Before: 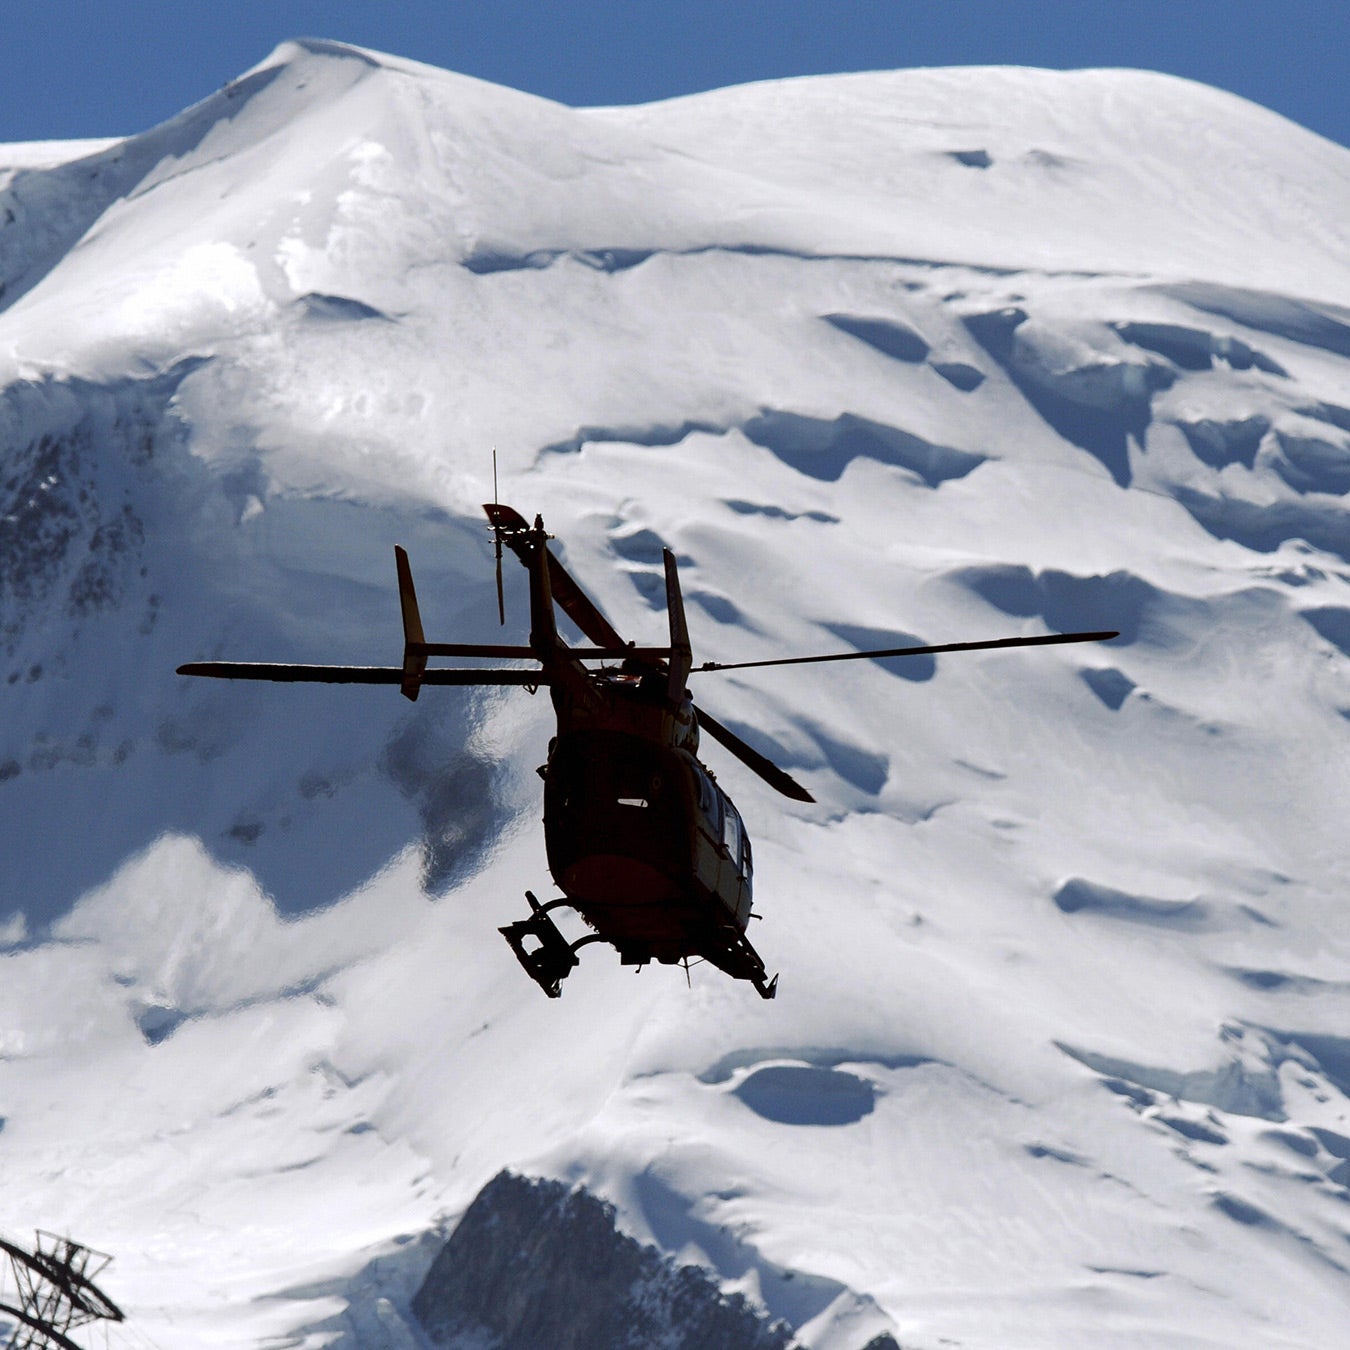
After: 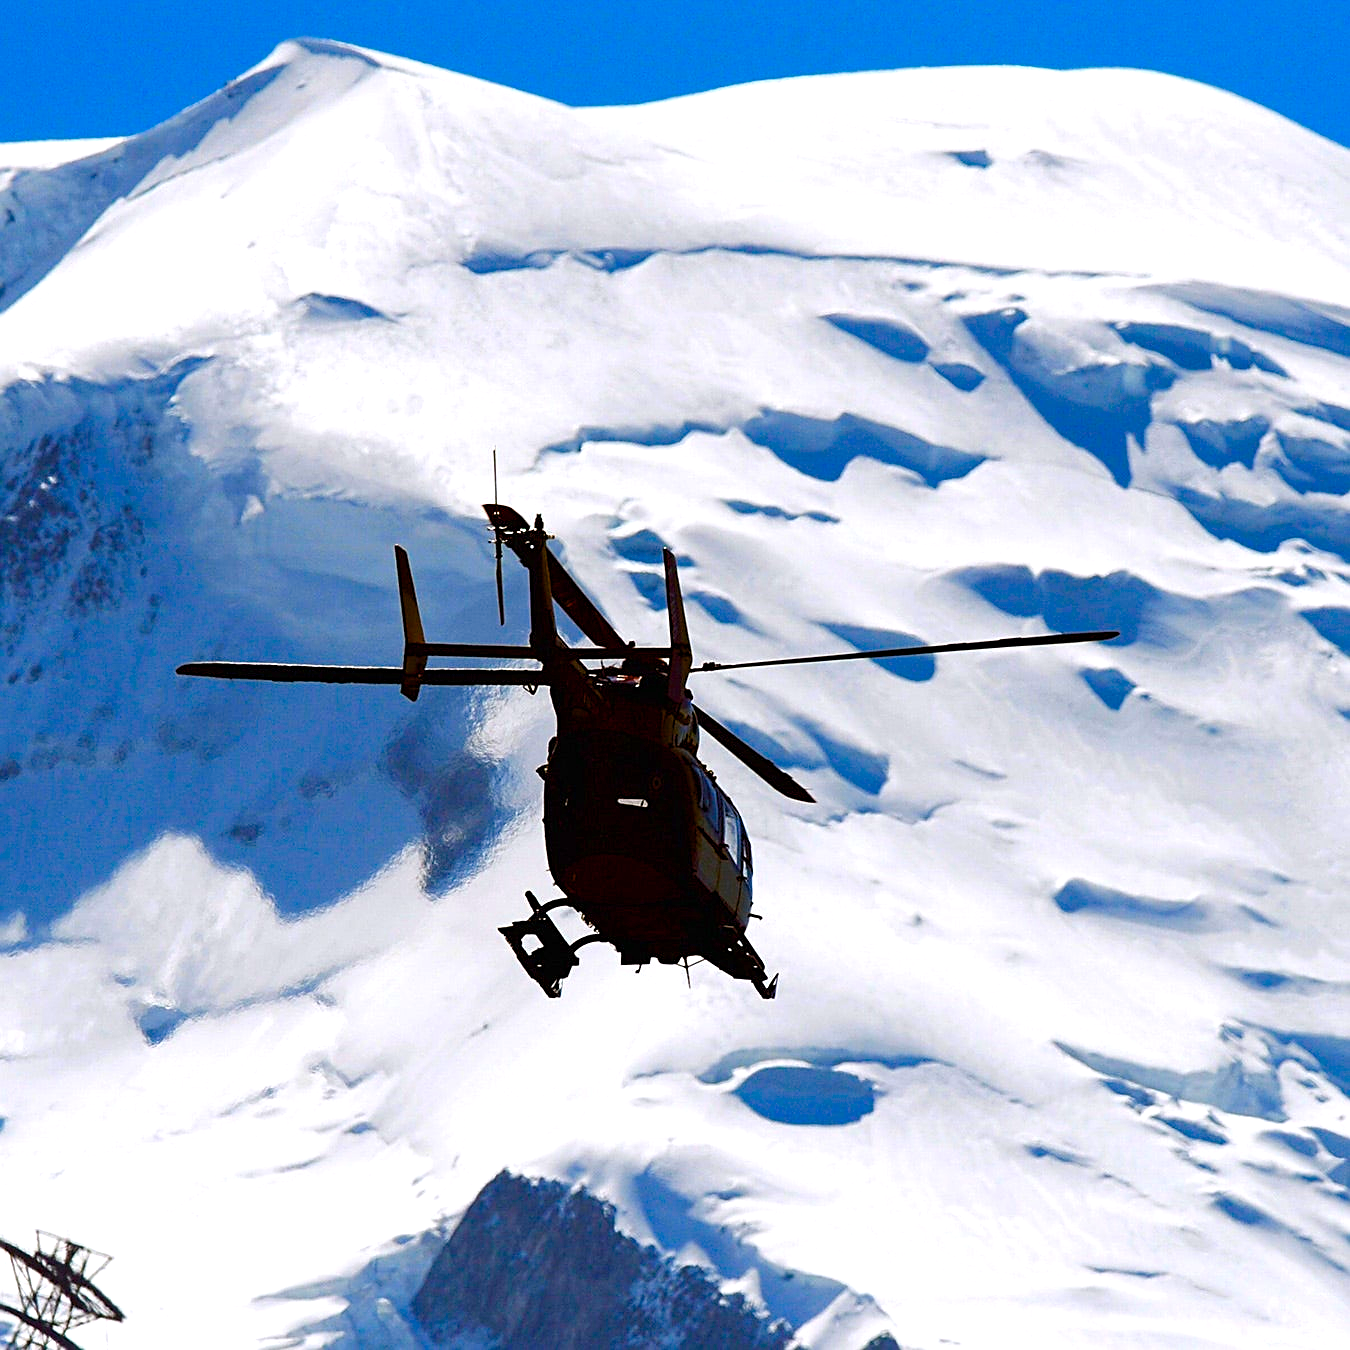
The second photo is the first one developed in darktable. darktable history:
color balance rgb: linear chroma grading › global chroma 33.535%, perceptual saturation grading › global saturation 46.251%, perceptual saturation grading › highlights -50.493%, perceptual saturation grading › shadows 30.474%, global vibrance 31.045%
sharpen: on, module defaults
exposure: black level correction 0, exposure 0.499 EV, compensate highlight preservation false
